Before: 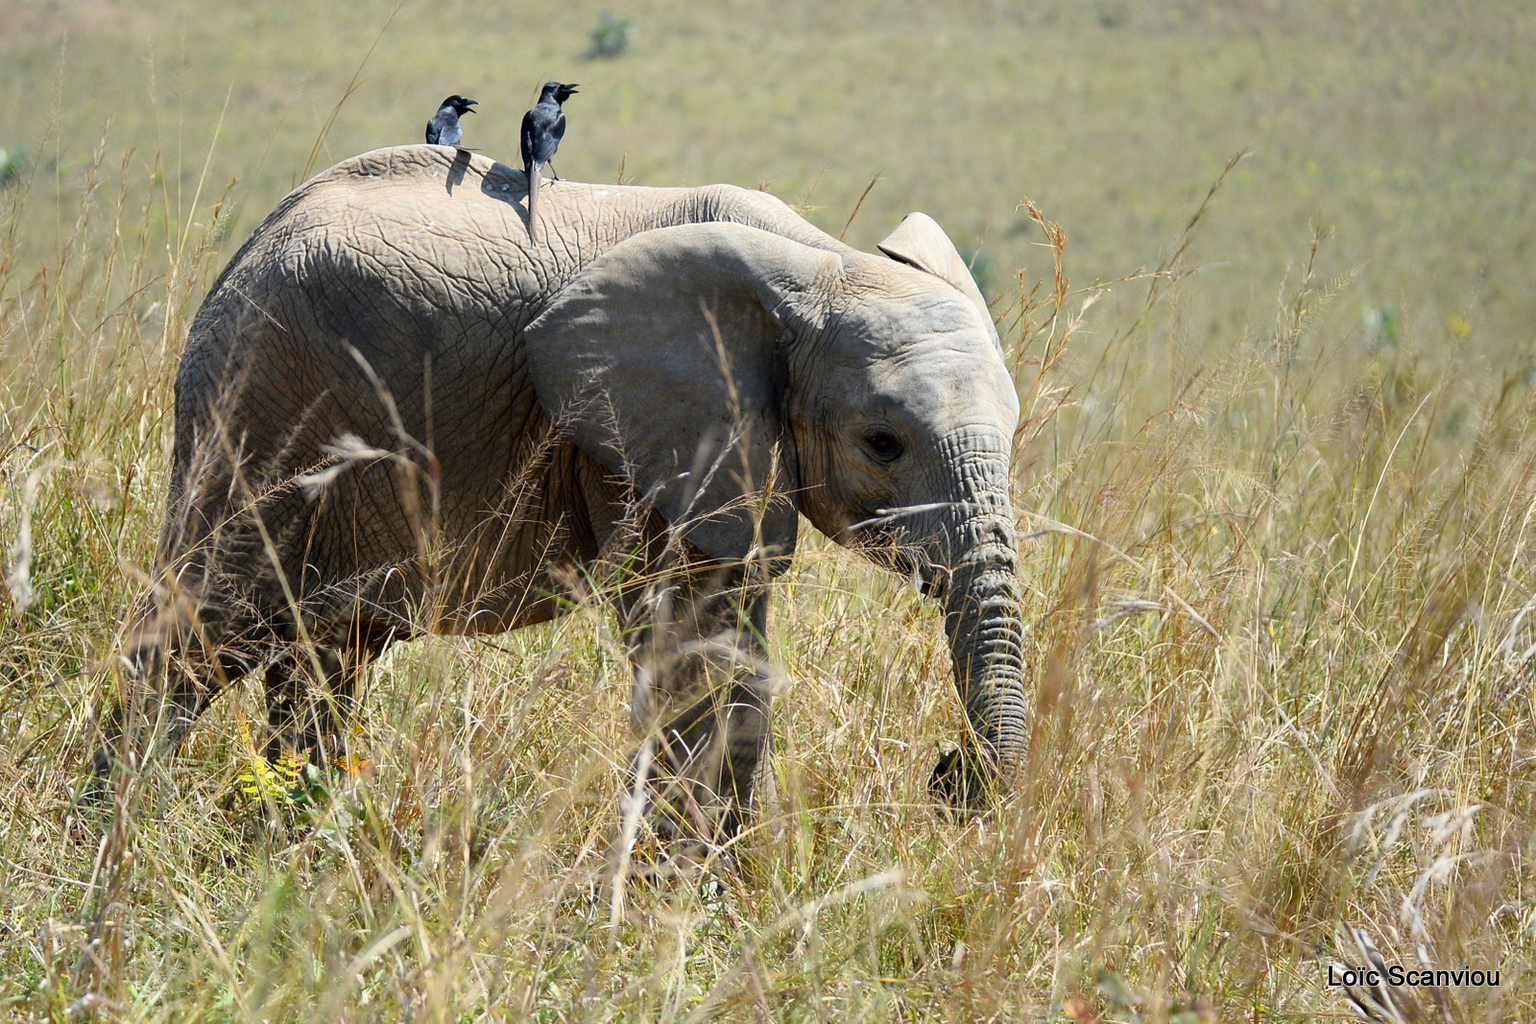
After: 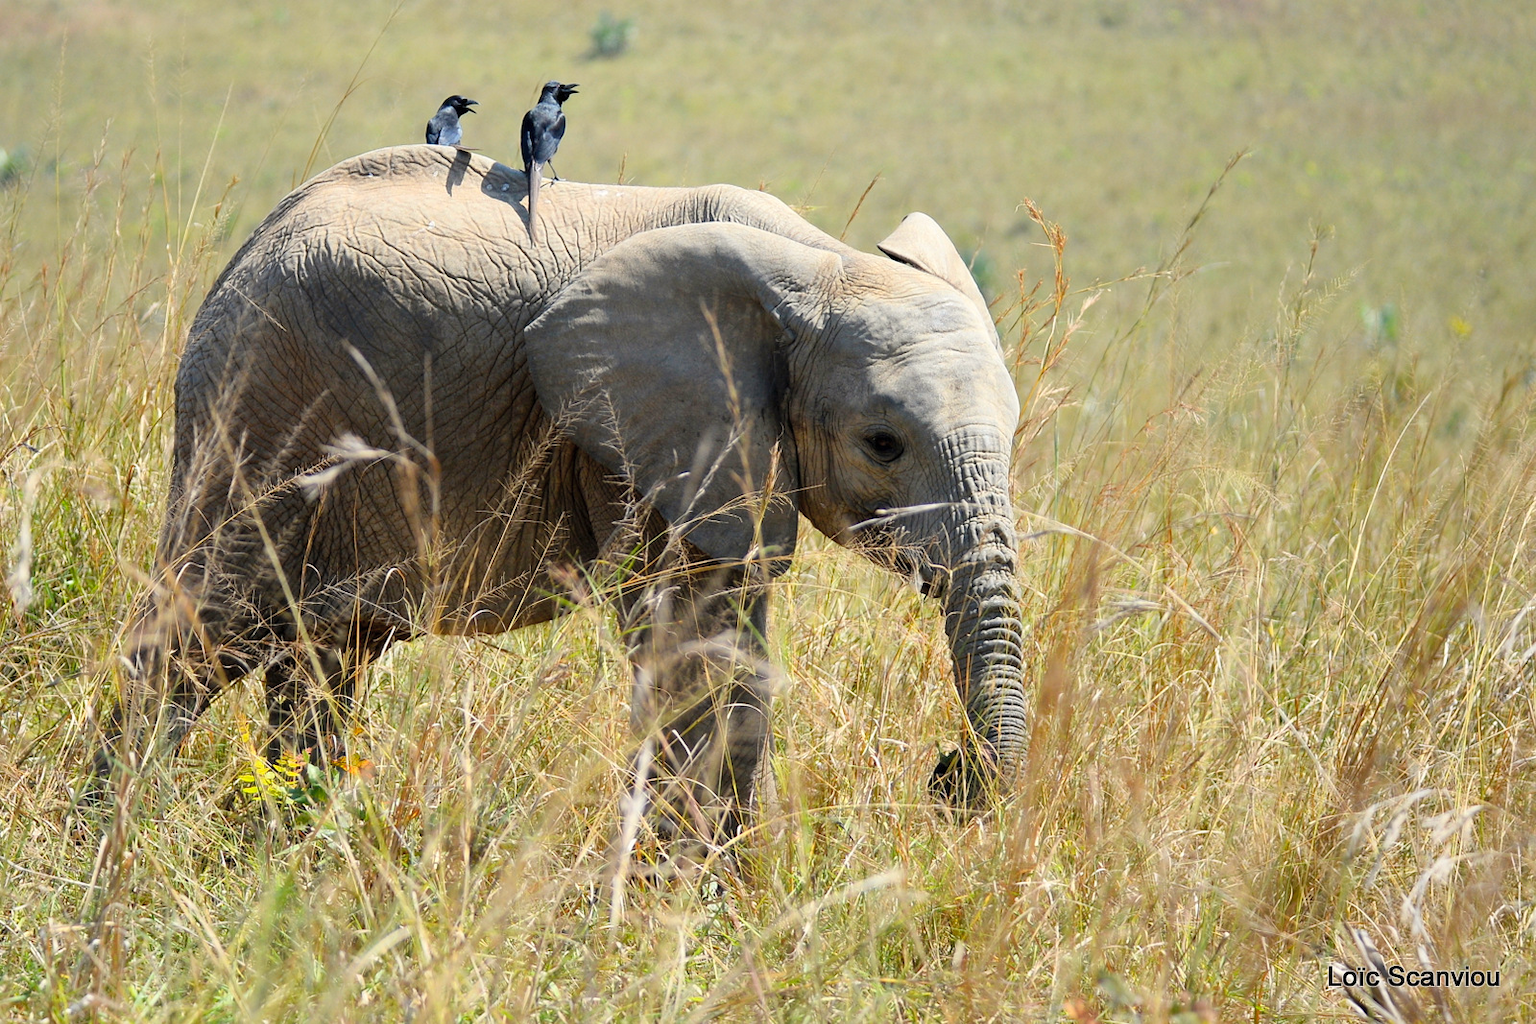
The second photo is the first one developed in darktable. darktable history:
contrast brightness saturation: brightness 0.093, saturation 0.192
color calibration: x 0.342, y 0.355, temperature 5139.91 K
